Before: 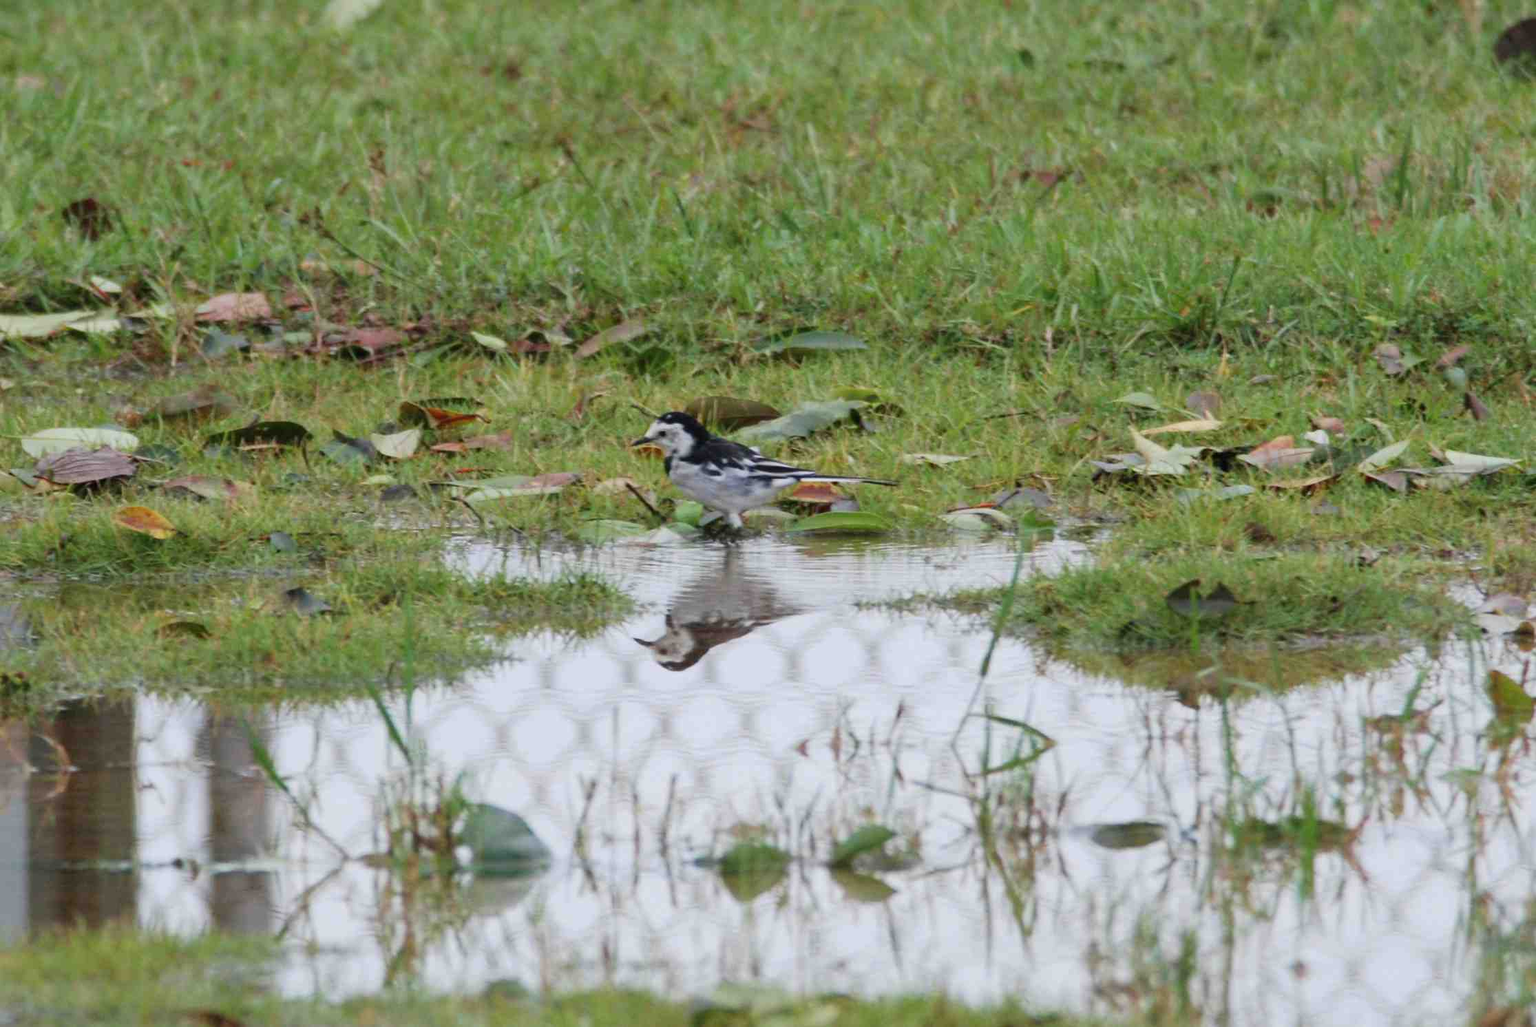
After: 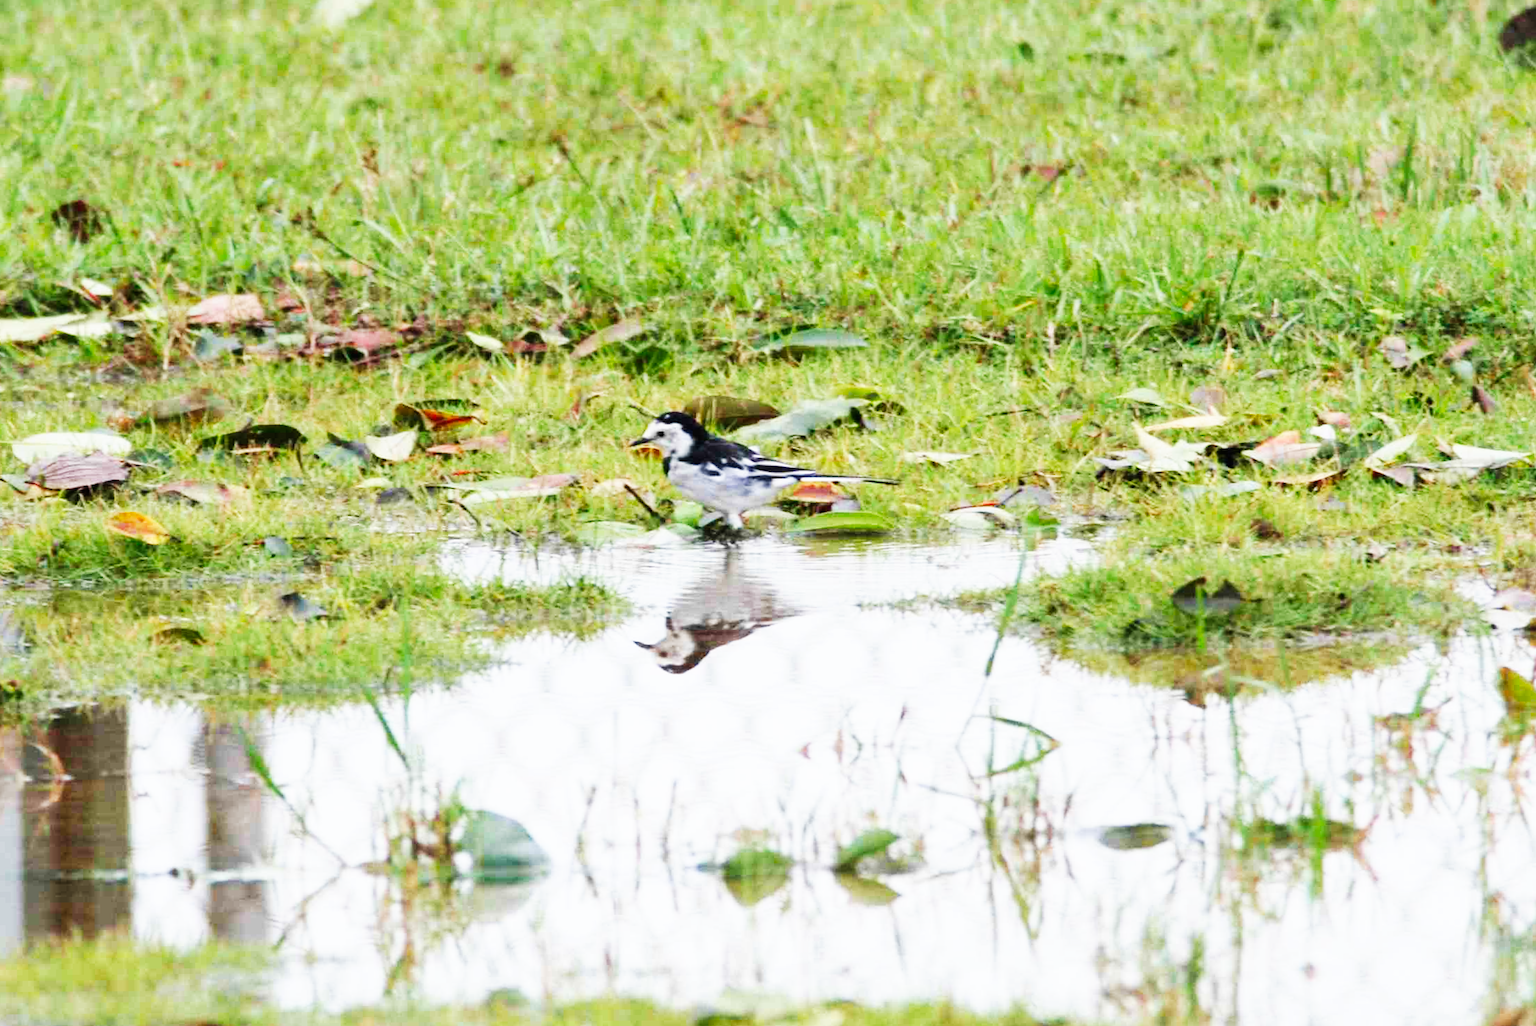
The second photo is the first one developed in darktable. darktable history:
rotate and perspective: rotation -0.45°, automatic cropping original format, crop left 0.008, crop right 0.992, crop top 0.012, crop bottom 0.988
base curve: curves: ch0 [(0, 0) (0.007, 0.004) (0.027, 0.03) (0.046, 0.07) (0.207, 0.54) (0.442, 0.872) (0.673, 0.972) (1, 1)], preserve colors none
